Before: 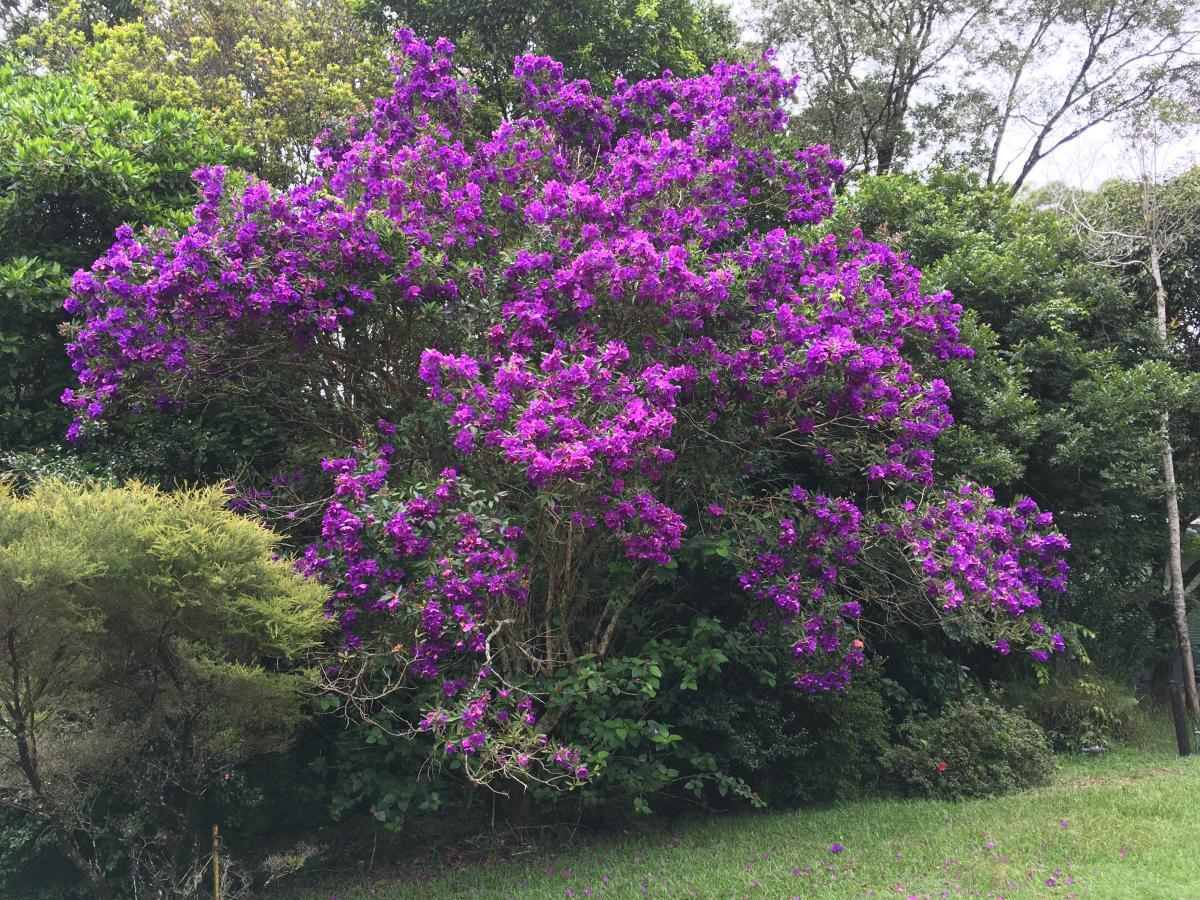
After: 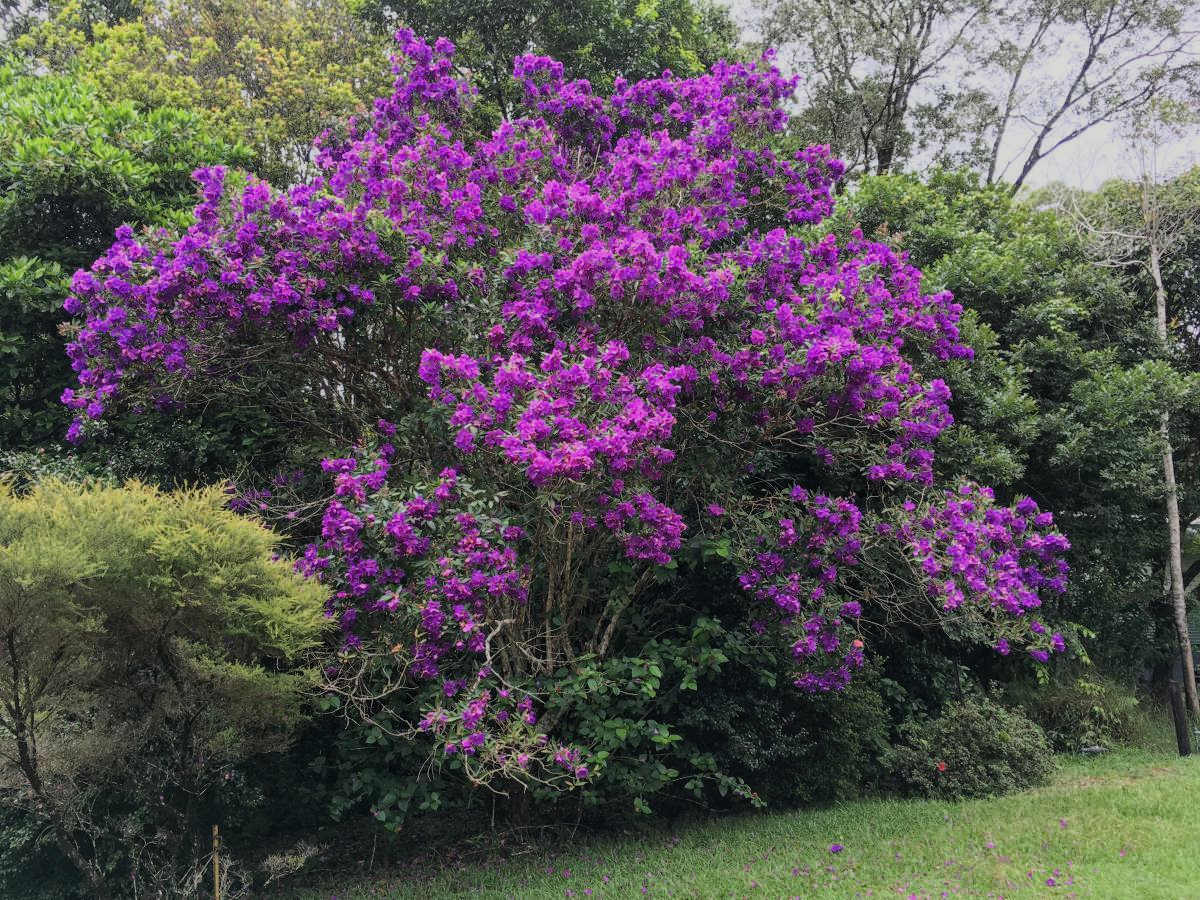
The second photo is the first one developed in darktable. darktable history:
haze removal: compatibility mode true, adaptive false
local contrast: detail 110%
filmic rgb: black relative exposure -7.82 EV, white relative exposure 4.29 EV, hardness 3.86, color science v6 (2022)
